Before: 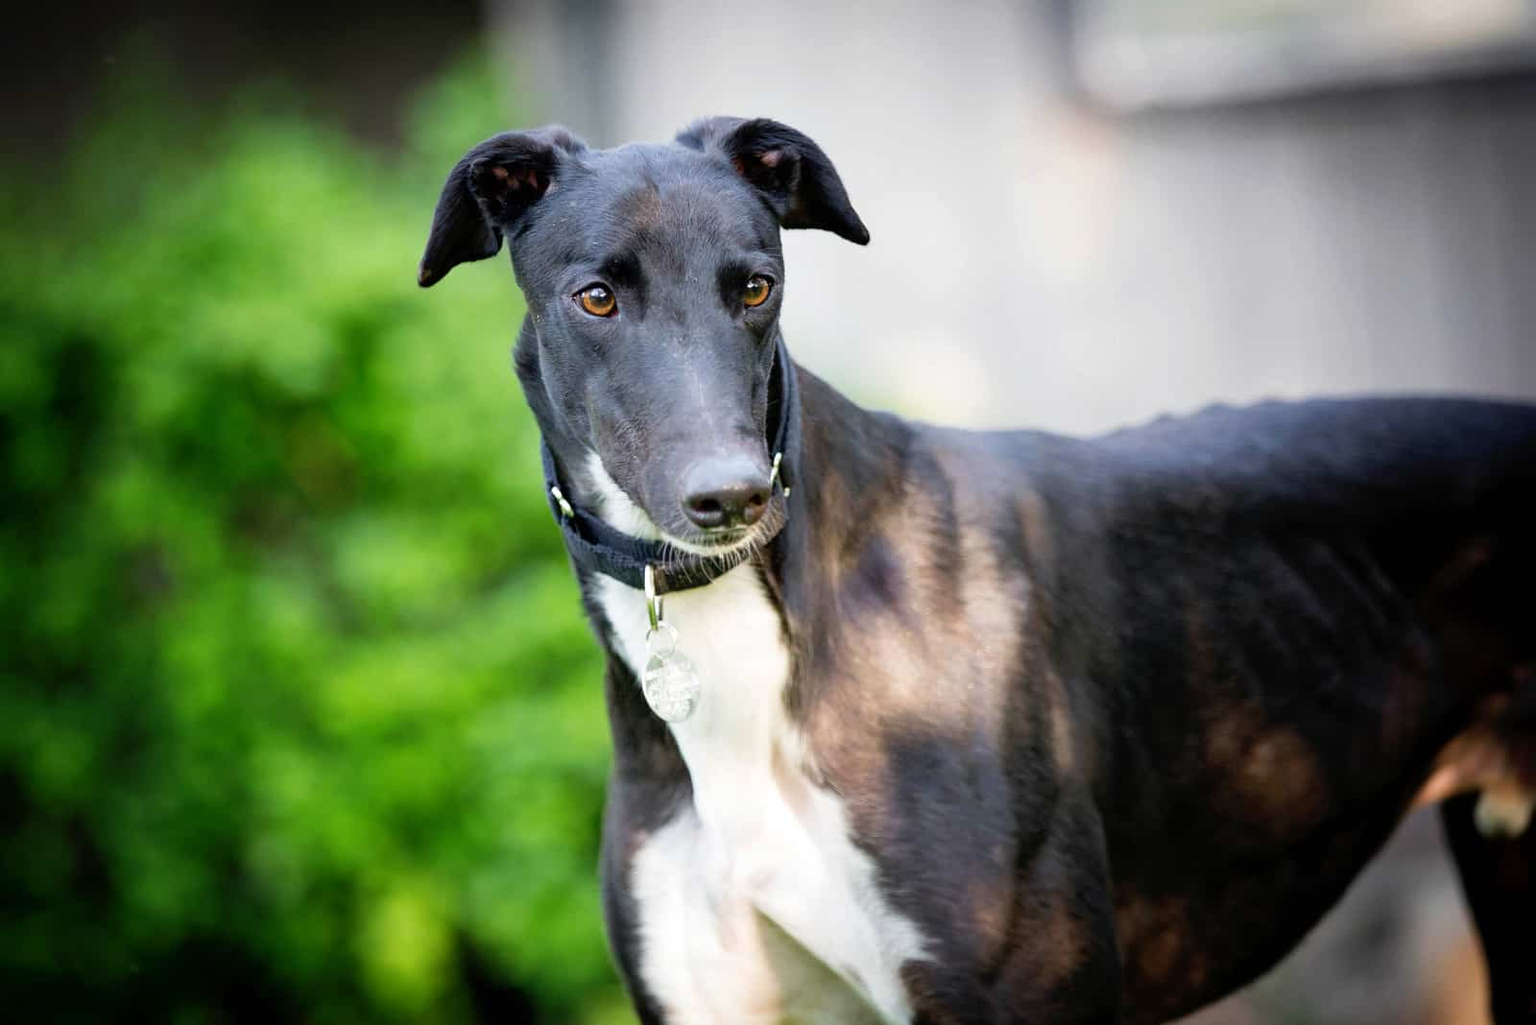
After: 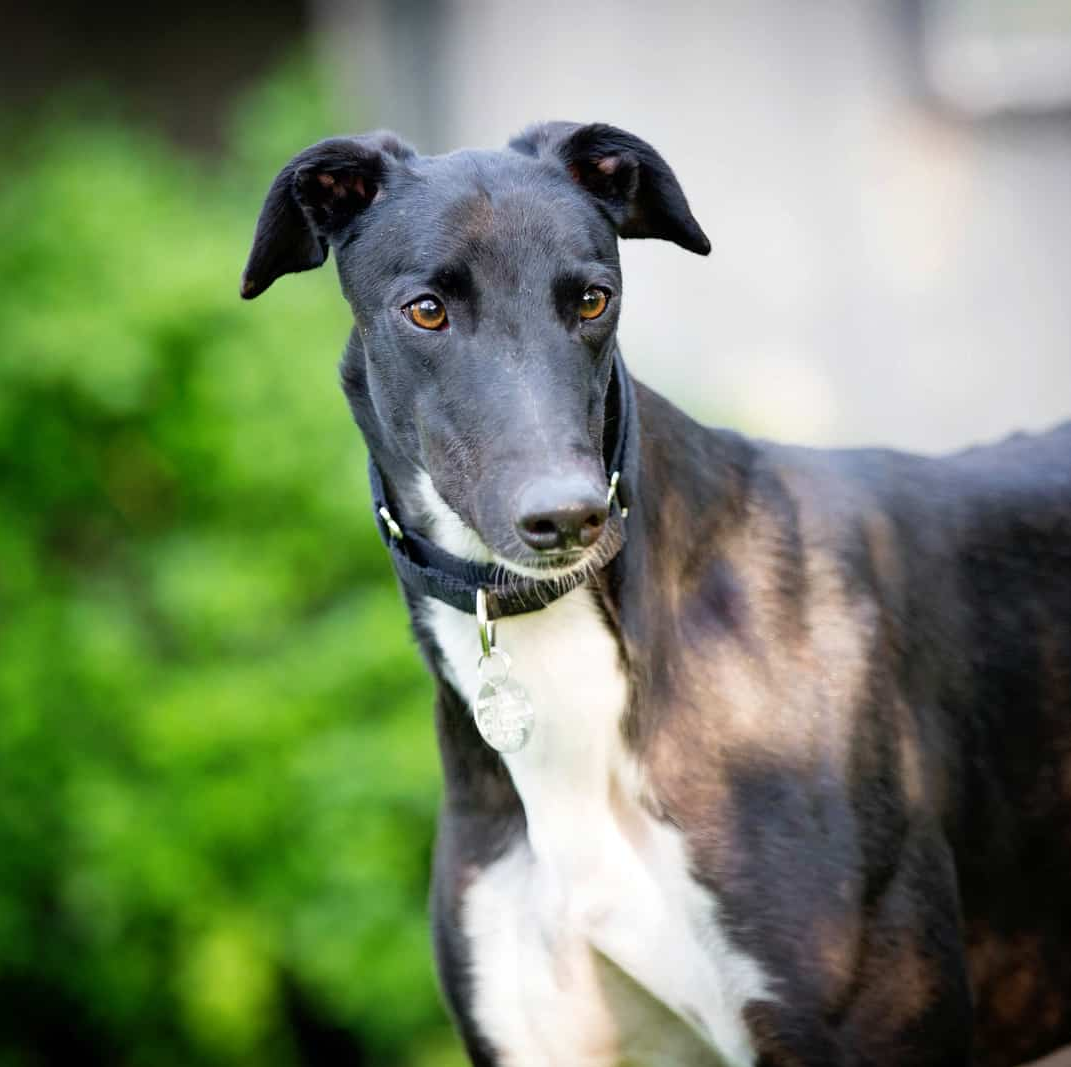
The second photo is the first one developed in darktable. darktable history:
crop and rotate: left 12.311%, right 20.739%
